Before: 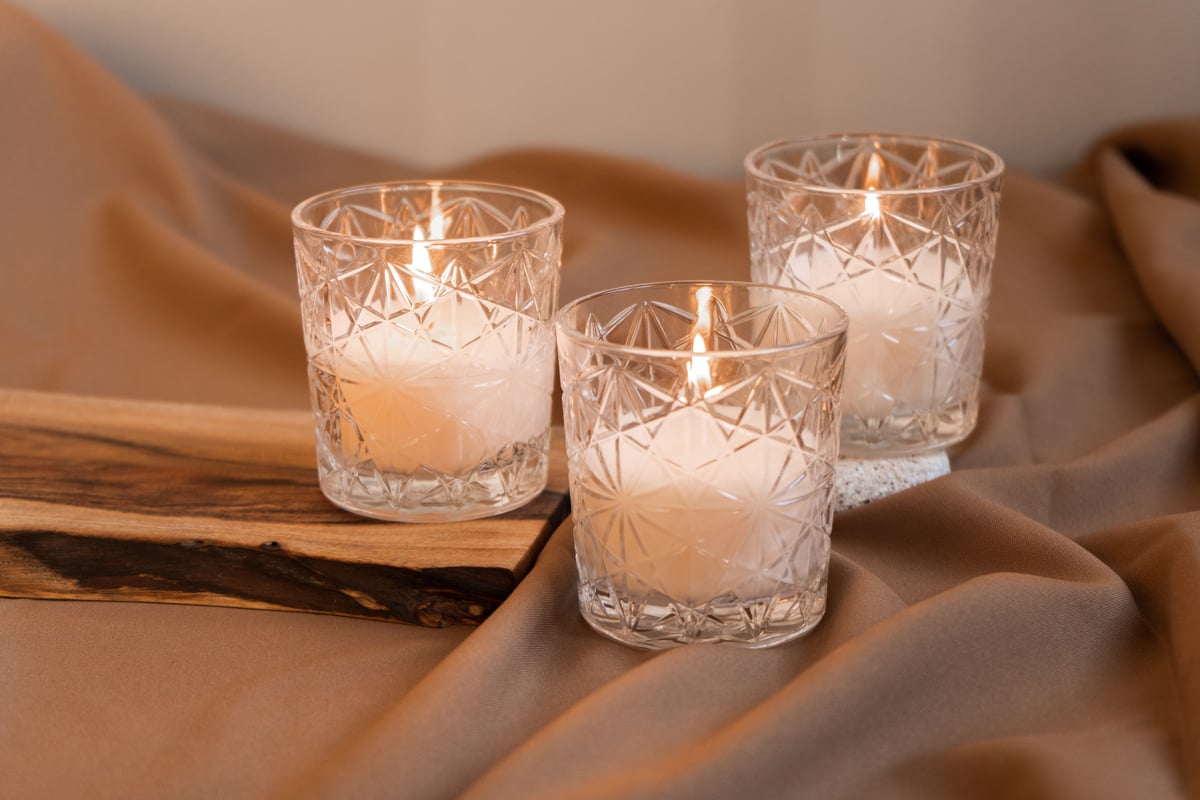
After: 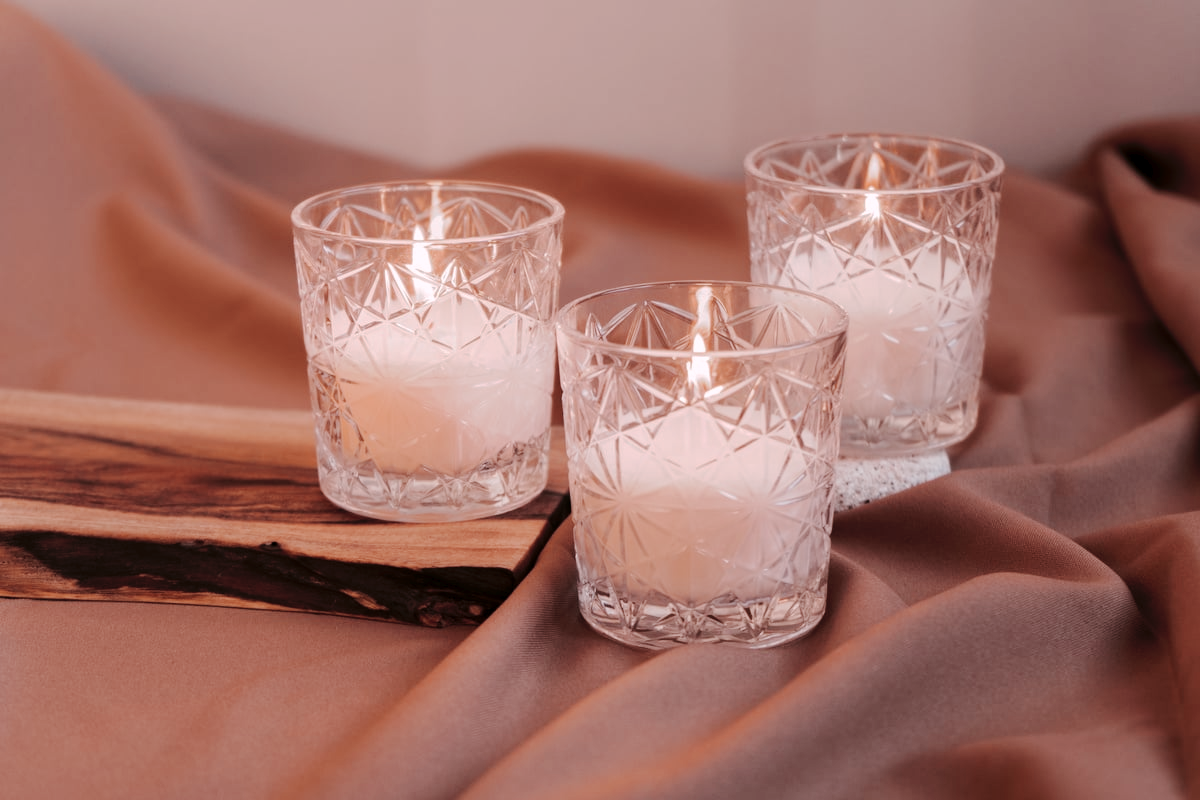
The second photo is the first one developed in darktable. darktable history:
tone curve: curves: ch0 [(0, 0) (0.003, 0.012) (0.011, 0.014) (0.025, 0.02) (0.044, 0.034) (0.069, 0.047) (0.1, 0.063) (0.136, 0.086) (0.177, 0.131) (0.224, 0.183) (0.277, 0.243) (0.335, 0.317) (0.399, 0.403) (0.468, 0.488) (0.543, 0.573) (0.623, 0.649) (0.709, 0.718) (0.801, 0.795) (0.898, 0.872) (1, 1)], preserve colors none
color look up table: target L [95.05, 93.72, 89.51, 91.18, 88.12, 77.58, 73.05, 62.15, 62.19, 50.66, 44.26, 10.07, 200.55, 89.78, 79.38, 66.43, 68.06, 58.24, 53.7, 51.26, 49.56, 53.99, 37.7, 33.85, 30, 30.27, 10.92, 78.48, 78.76, 75.83, 61.4, 58.38, 51, 48.87, 48.32, 43.87, 33.73, 37.89, 32.74, 33.69, 27.31, 17.66, 7.488, 1.573, 94.15, 81.93, 60.96, 57.95, 33.29], target a [-9.823, -13.65, -35.57, -38.4, 3.082, -19.88, -42.92, -0.33, -5.119, -29.19, -25.96, -8.958, 0, 7.161, 20.05, 44.11, 22.1, 61.83, 63.41, 71.52, 71.78, 20.85, 9.281, 14.43, 41.82, 41.44, 27.73, 20.1, 16.27, 33.53, 57.56, -6.823, 76.15, 71.27, 41.81, -6.101, 48.13, 31.04, 20.51, 46.95, 2.6, 30.46, 18.98, 8.845, -15.63, -34.03, -4.68, -21.44, -10.47], target b [10.27, 33.95, 17.14, -1.533, 2.316, 14.03, 30.66, 35.06, 11.42, -0.217, 17.85, 6.088, 0, 18.73, 41.46, 21.49, 9.938, 8.491, 42.68, 55.03, 34.93, 30.74, 1.13, 20.81, 28.3, 38.06, 14.36, -12.32, -2.097, -1.774, -13.02, -29.8, -13.37, 1.902, -32.1, -41.92, -24.51, 0.109, -18.86, 4.245, -30.05, -51.97, -32.19, -1.602, -4.221, -14.97, -14.83, -9.188, -15.37], num patches 49
